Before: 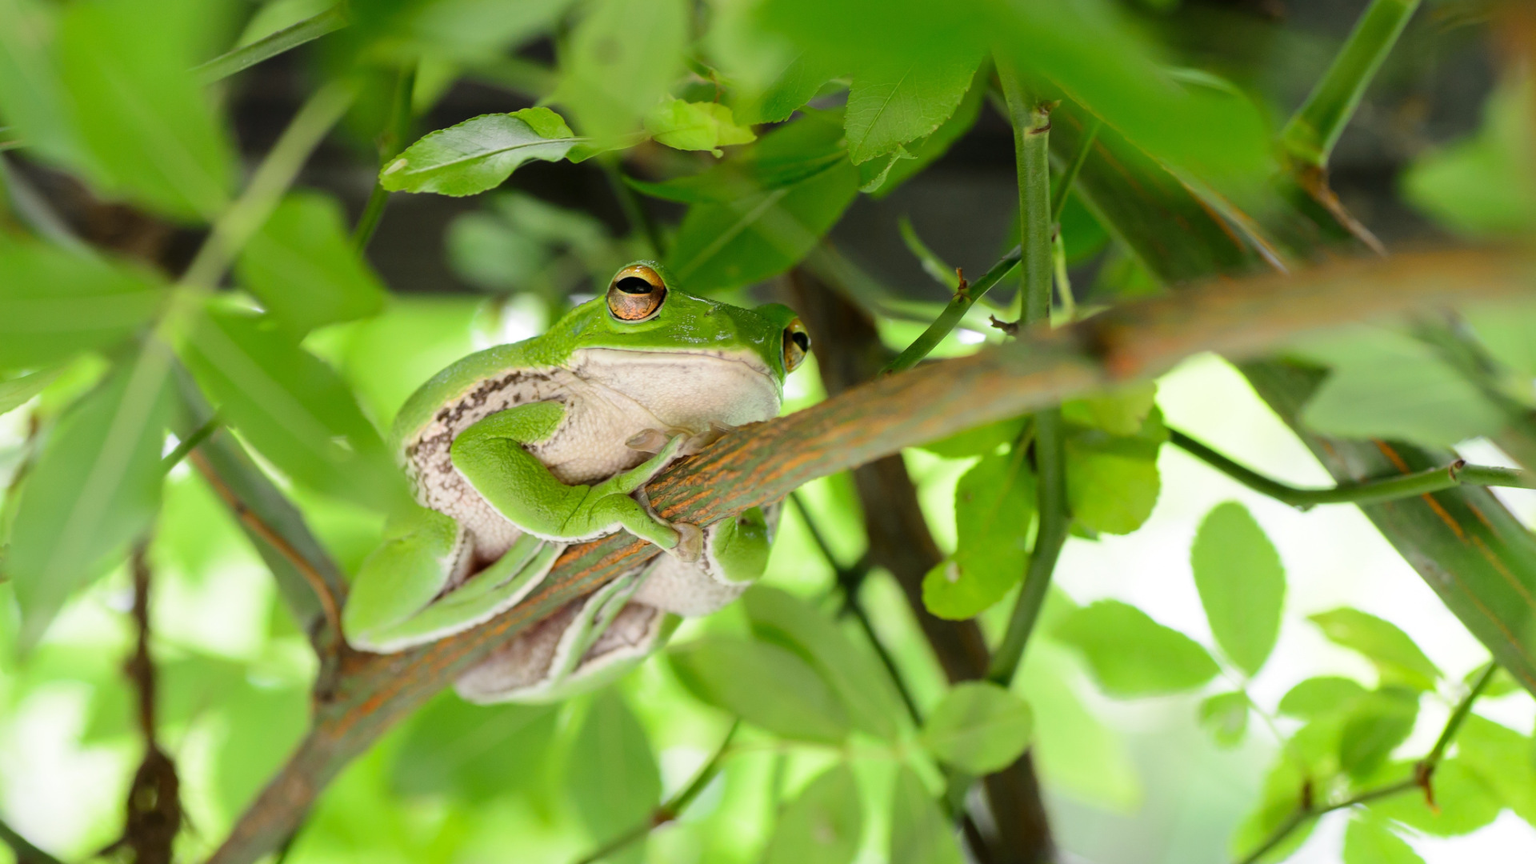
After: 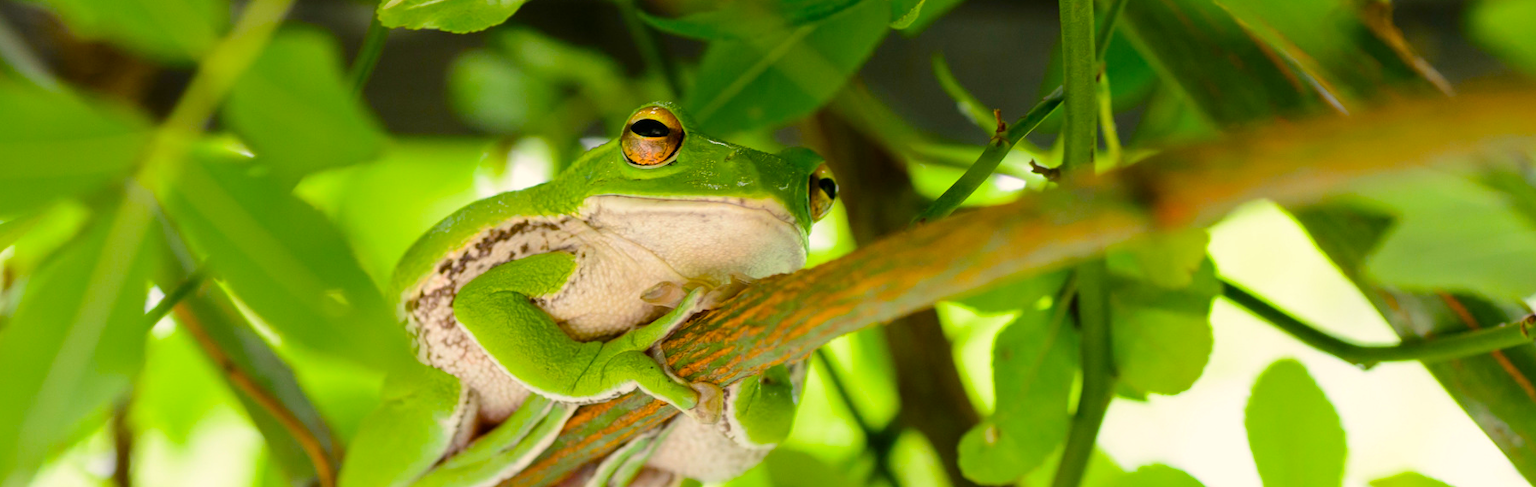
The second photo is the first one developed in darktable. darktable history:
crop: left 1.756%, top 19.208%, right 4.688%, bottom 27.936%
color balance rgb: highlights gain › chroma 3.082%, highlights gain › hue 76.41°, perceptual saturation grading › global saturation 20%, perceptual saturation grading › highlights 3.756%, perceptual saturation grading › shadows 49.502%, global vibrance 20%
